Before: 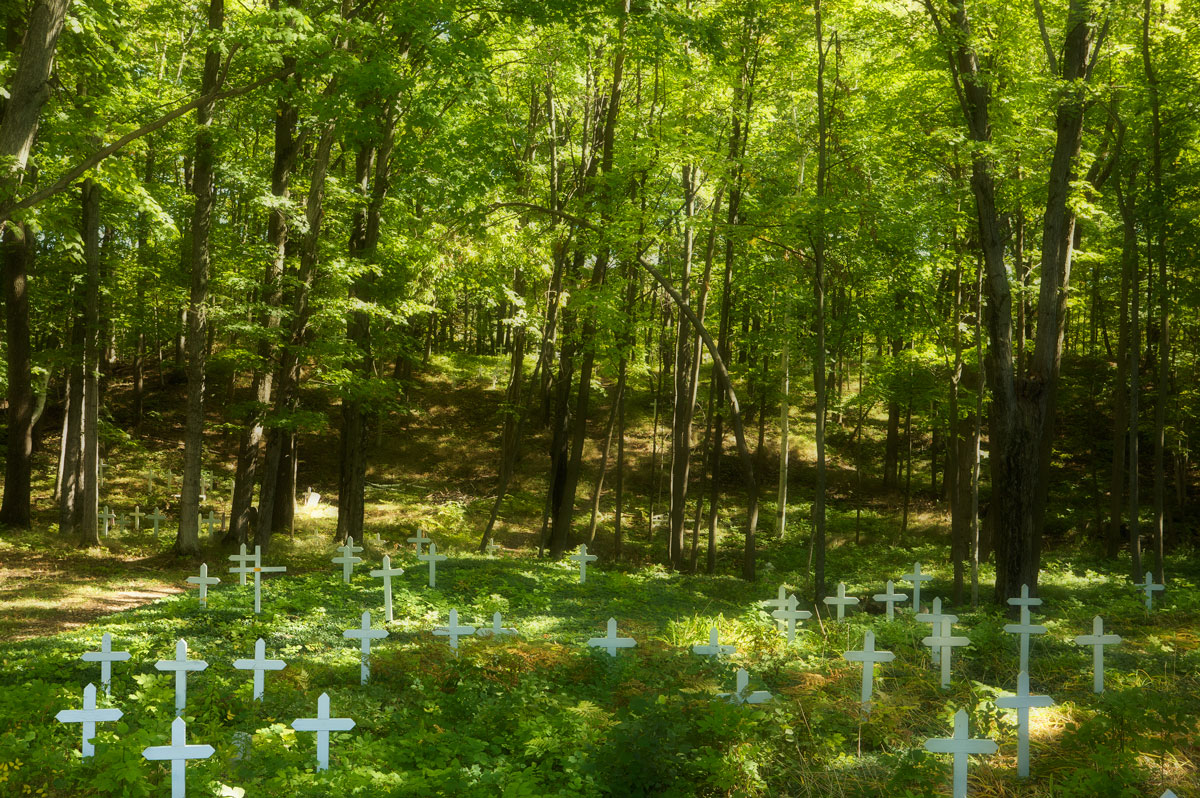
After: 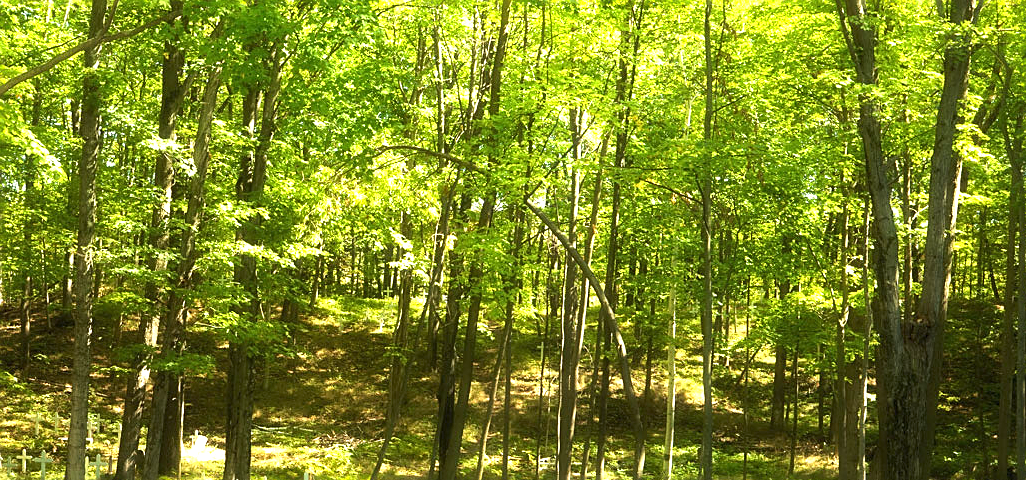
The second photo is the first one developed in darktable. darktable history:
exposure: black level correction 0, exposure 1.391 EV, compensate highlight preservation false
crop and rotate: left 9.456%, top 7.181%, right 5.037%, bottom 32.613%
sharpen: on, module defaults
